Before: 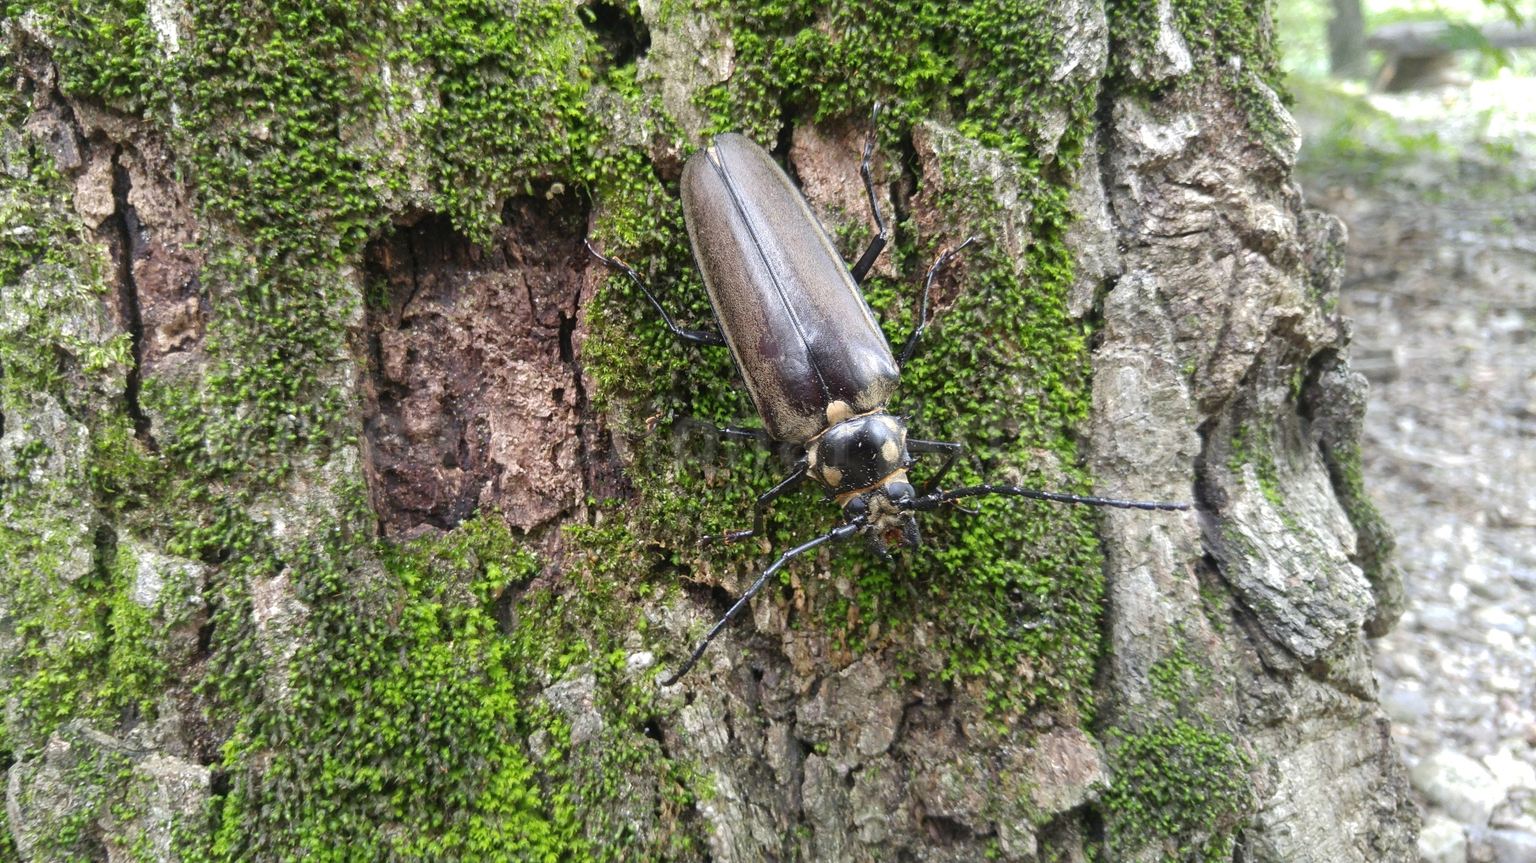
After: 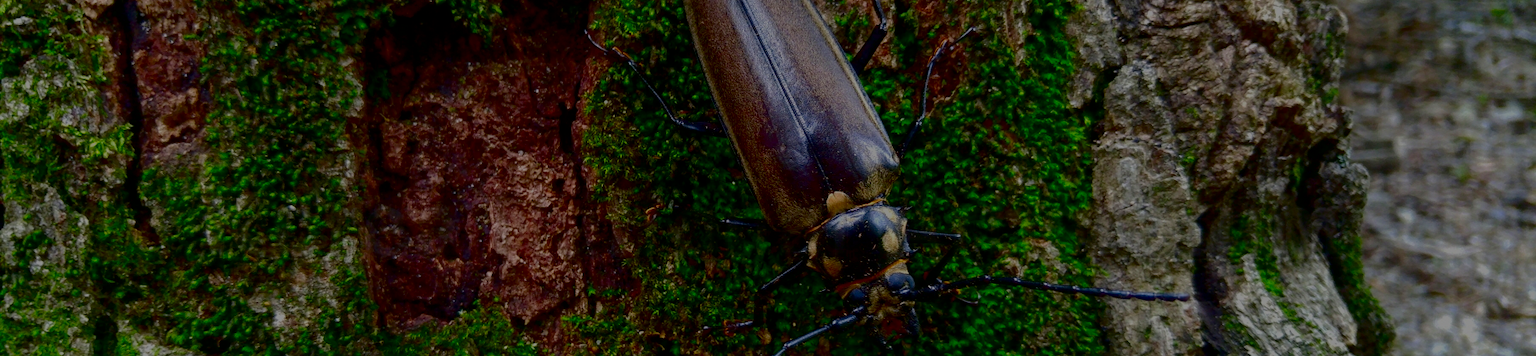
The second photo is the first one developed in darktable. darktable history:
filmic rgb: black relative exposure -7.37 EV, white relative exposure 5.05 EV, hardness 3.22
crop and rotate: top 24.313%, bottom 34.244%
contrast brightness saturation: brightness -0.993, saturation 0.995
